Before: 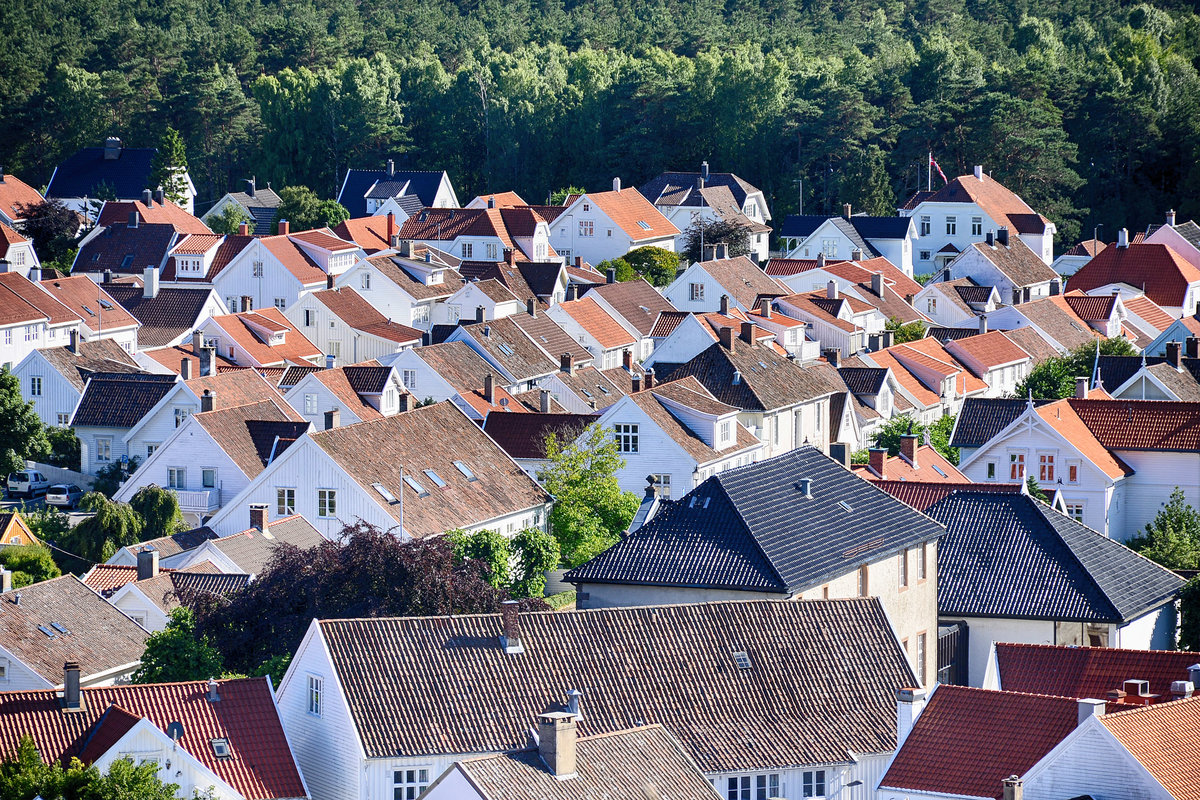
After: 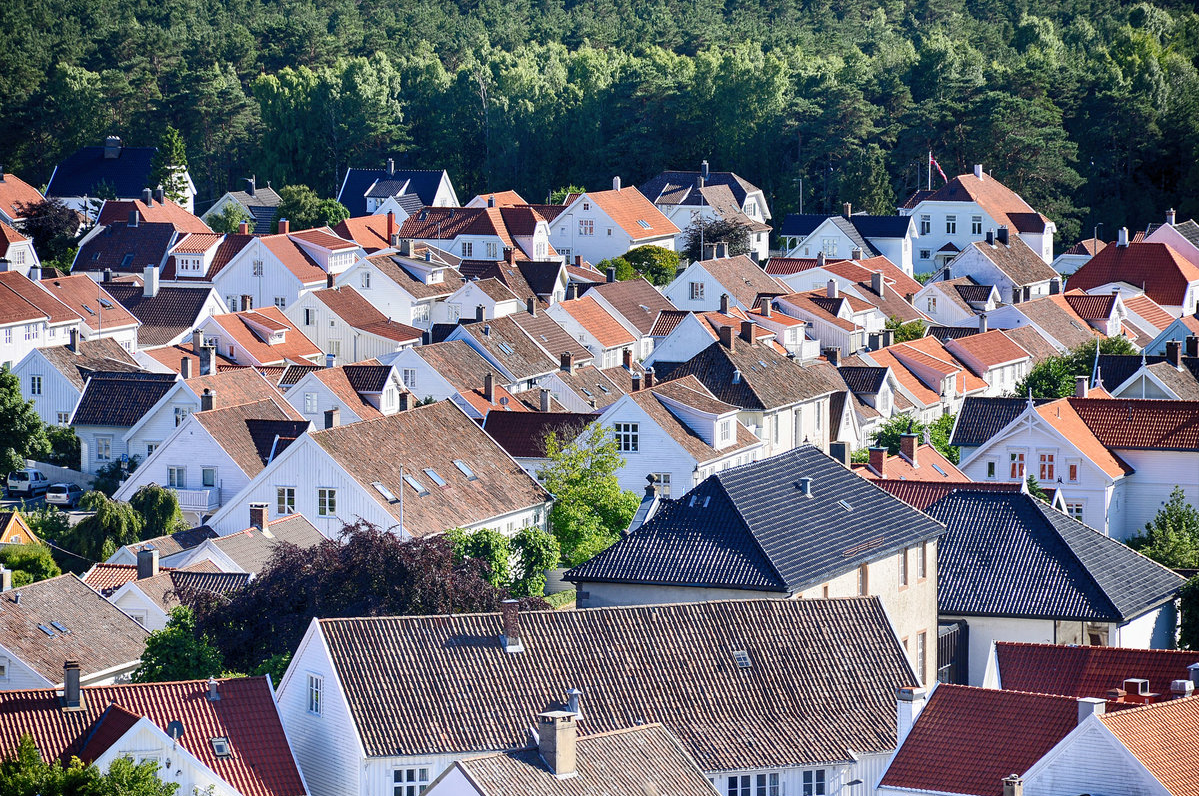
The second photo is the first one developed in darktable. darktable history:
crop: top 0.226%, bottom 0.202%
